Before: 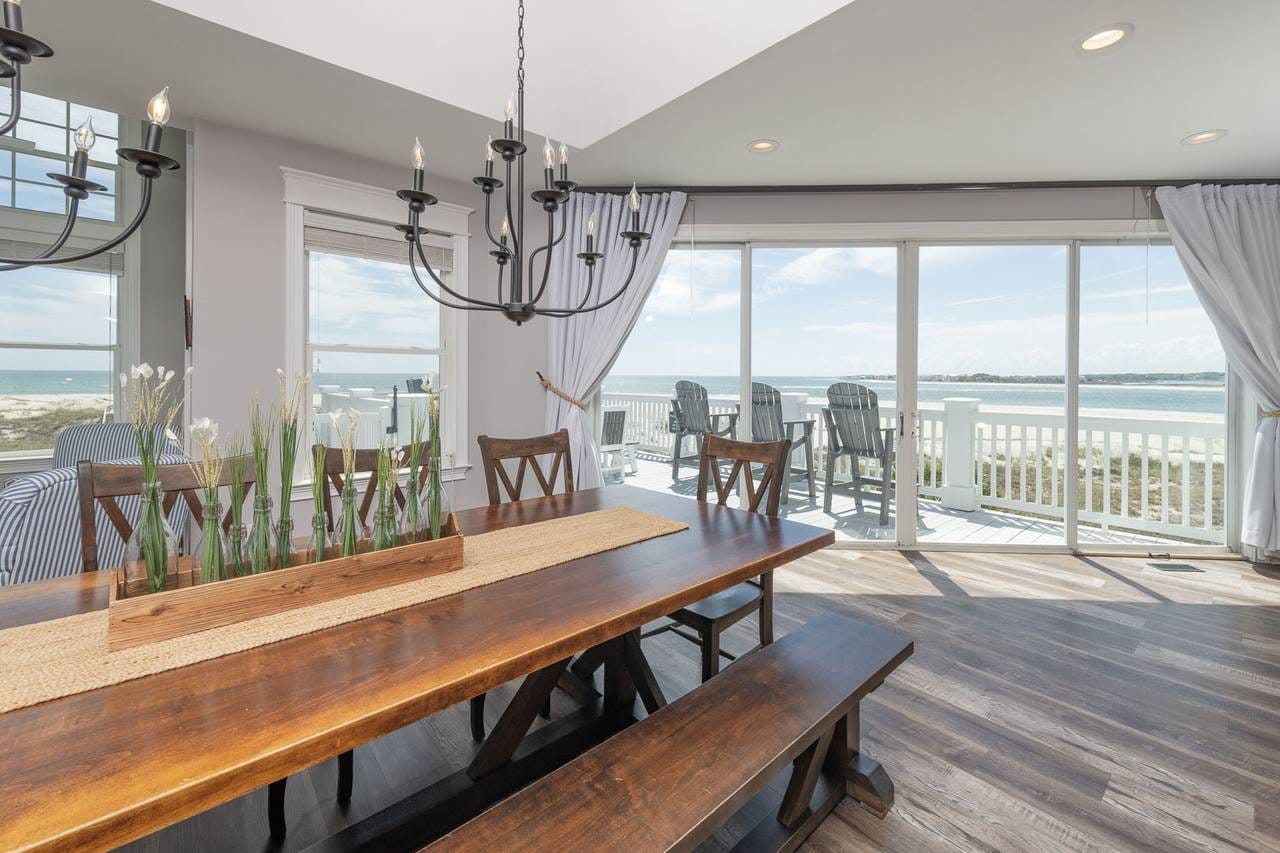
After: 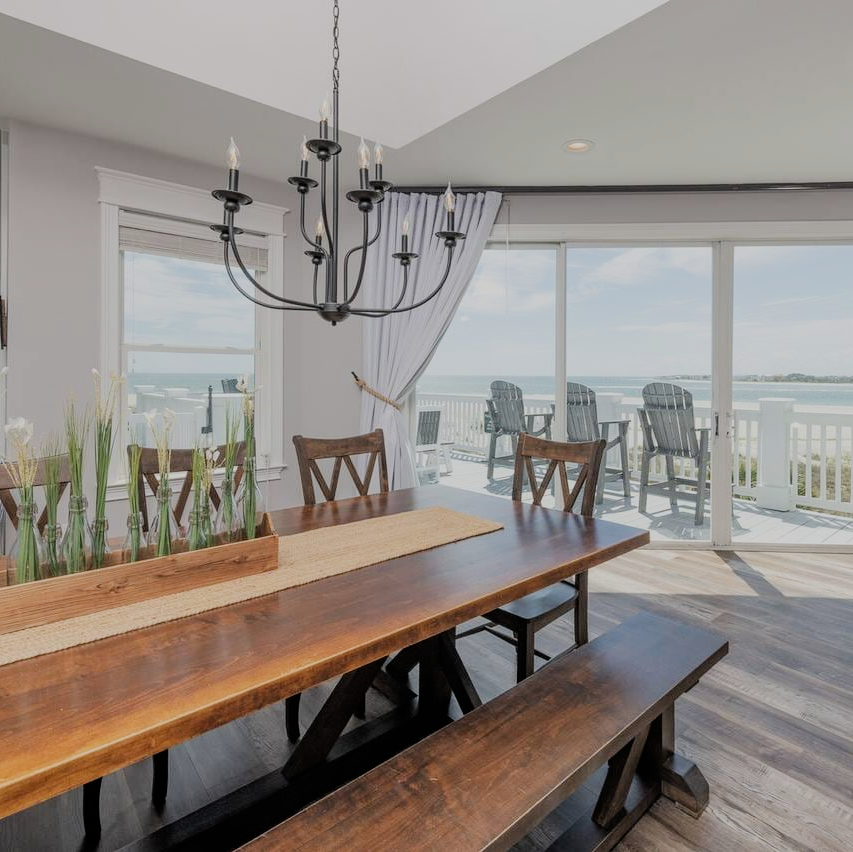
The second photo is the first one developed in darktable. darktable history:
filmic rgb: black relative exposure -7.21 EV, white relative exposure 5.36 EV, hardness 3.03
crop and rotate: left 14.501%, right 18.788%
